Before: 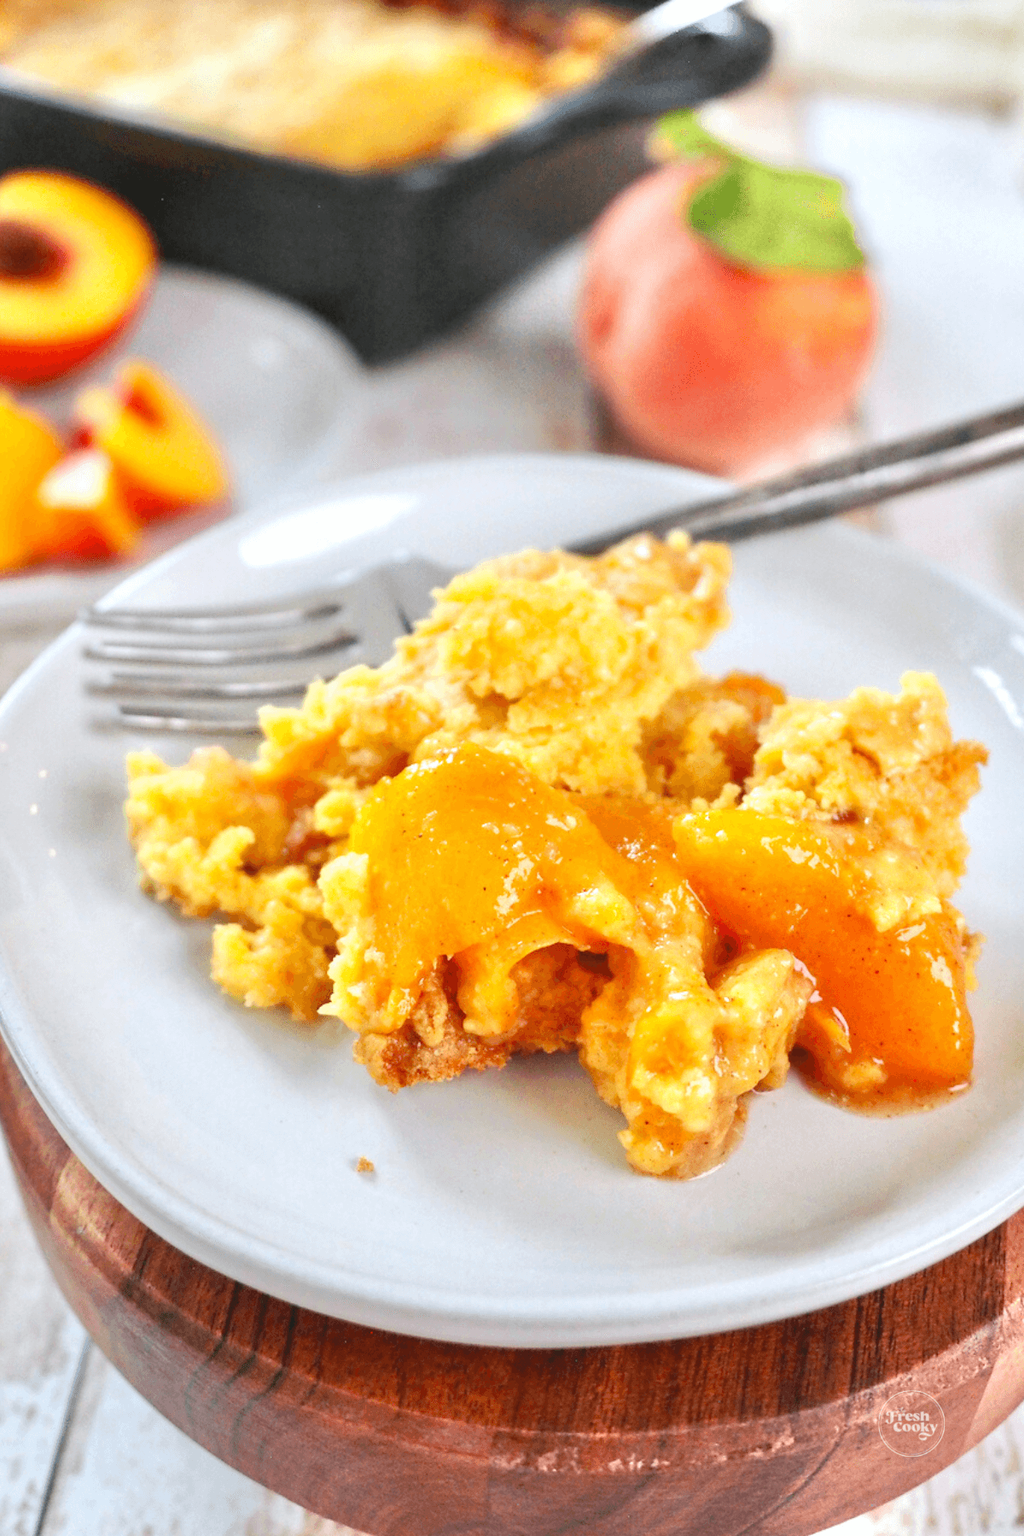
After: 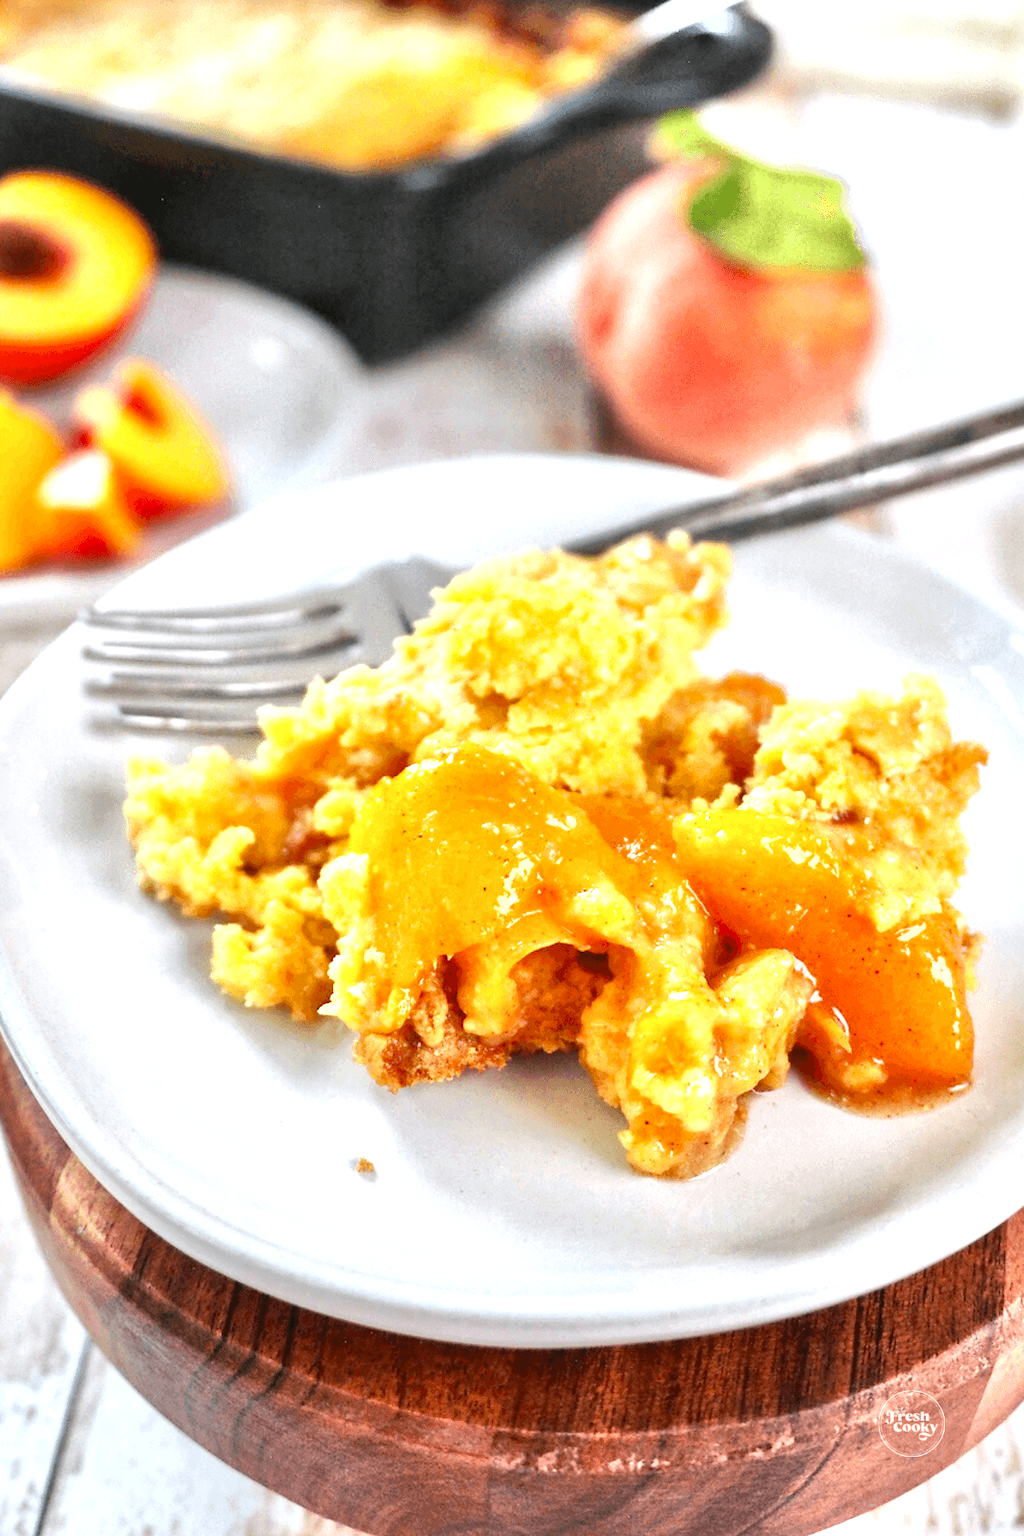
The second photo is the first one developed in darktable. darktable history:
local contrast: mode bilateral grid, contrast 19, coarseness 50, detail 149%, midtone range 0.2
tone equalizer: -8 EV -0.389 EV, -7 EV -0.416 EV, -6 EV -0.305 EV, -5 EV -0.195 EV, -3 EV 0.242 EV, -2 EV 0.333 EV, -1 EV 0.389 EV, +0 EV 0.396 EV, edges refinement/feathering 500, mask exposure compensation -1.57 EV, preserve details no
exposure: compensate highlight preservation false
